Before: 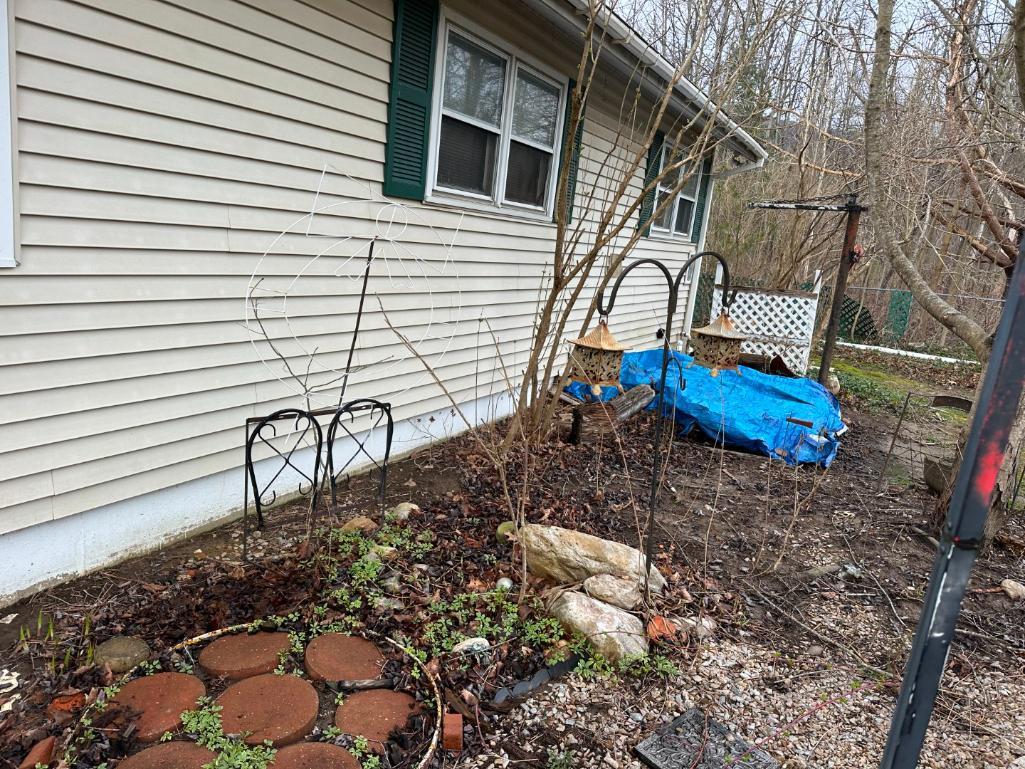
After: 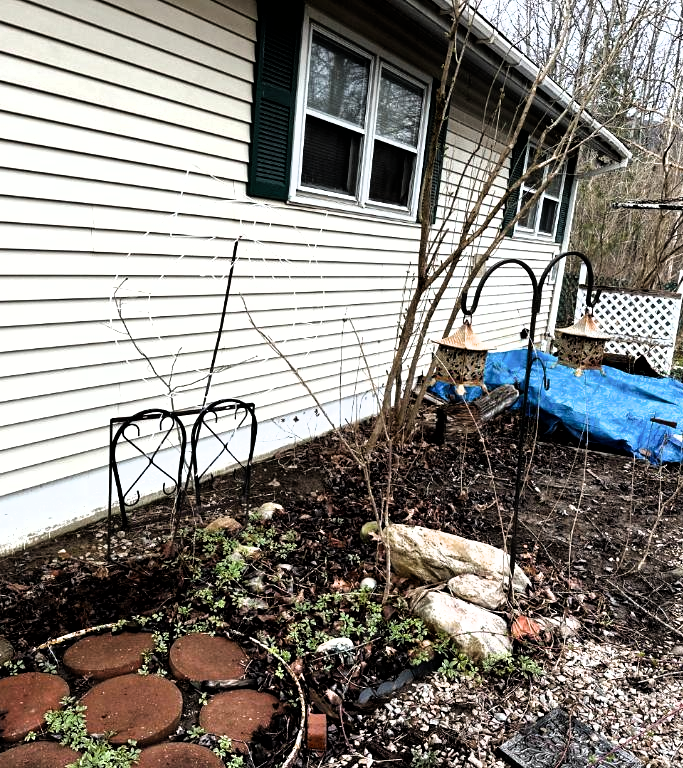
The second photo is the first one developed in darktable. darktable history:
filmic rgb: black relative exposure -8.27 EV, white relative exposure 2.2 EV, hardness 7.17, latitude 85.61%, contrast 1.705, highlights saturation mix -4.49%, shadows ↔ highlights balance -2.39%
exposure: compensate highlight preservation false
crop and rotate: left 13.334%, right 19.979%
